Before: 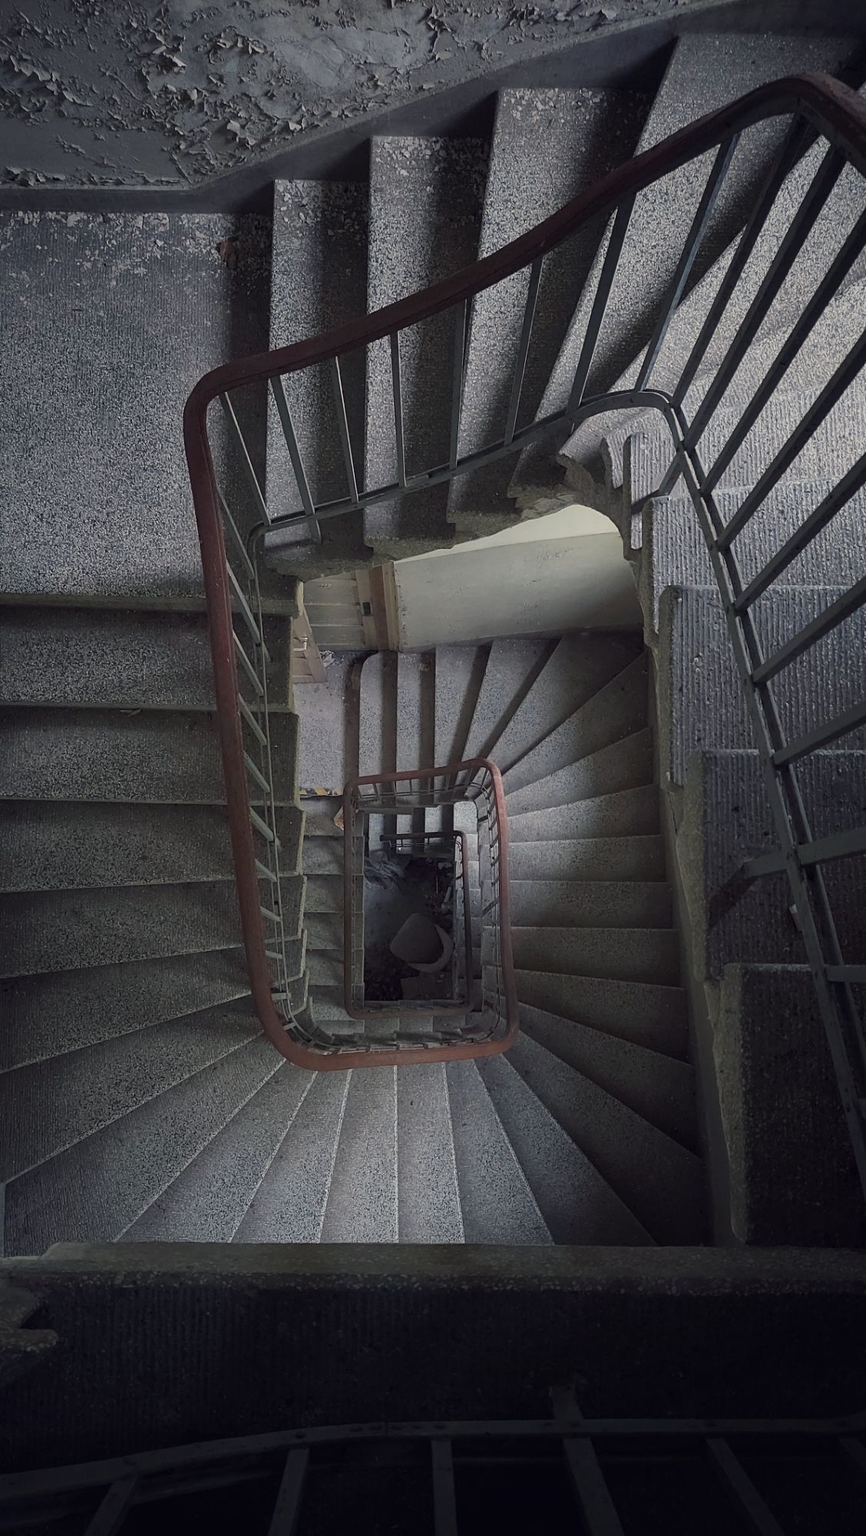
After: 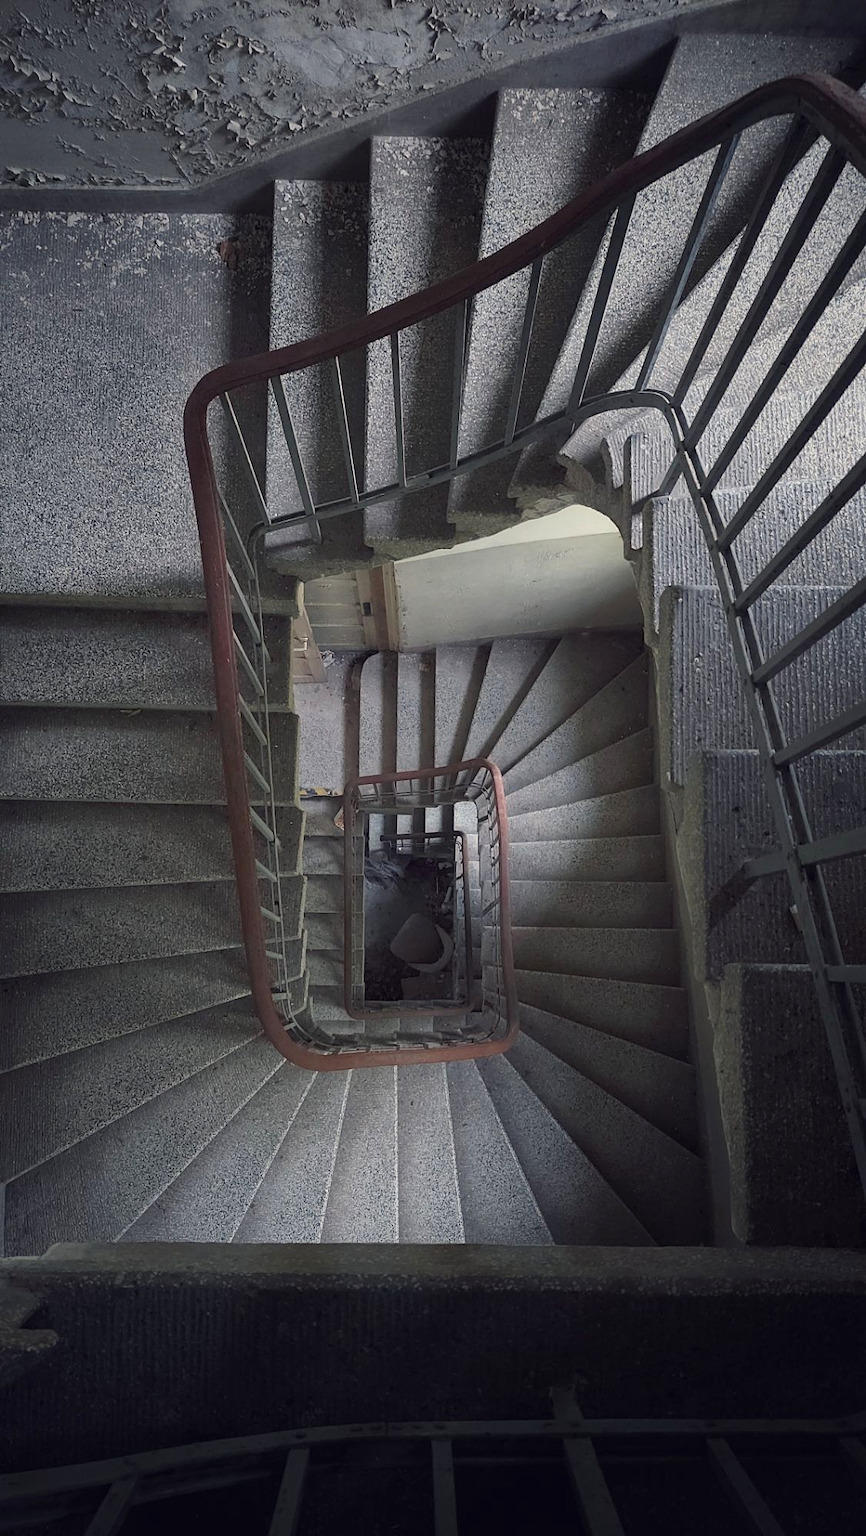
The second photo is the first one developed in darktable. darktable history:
exposure: exposure 0.404 EV, compensate exposure bias true, compensate highlight preservation false
